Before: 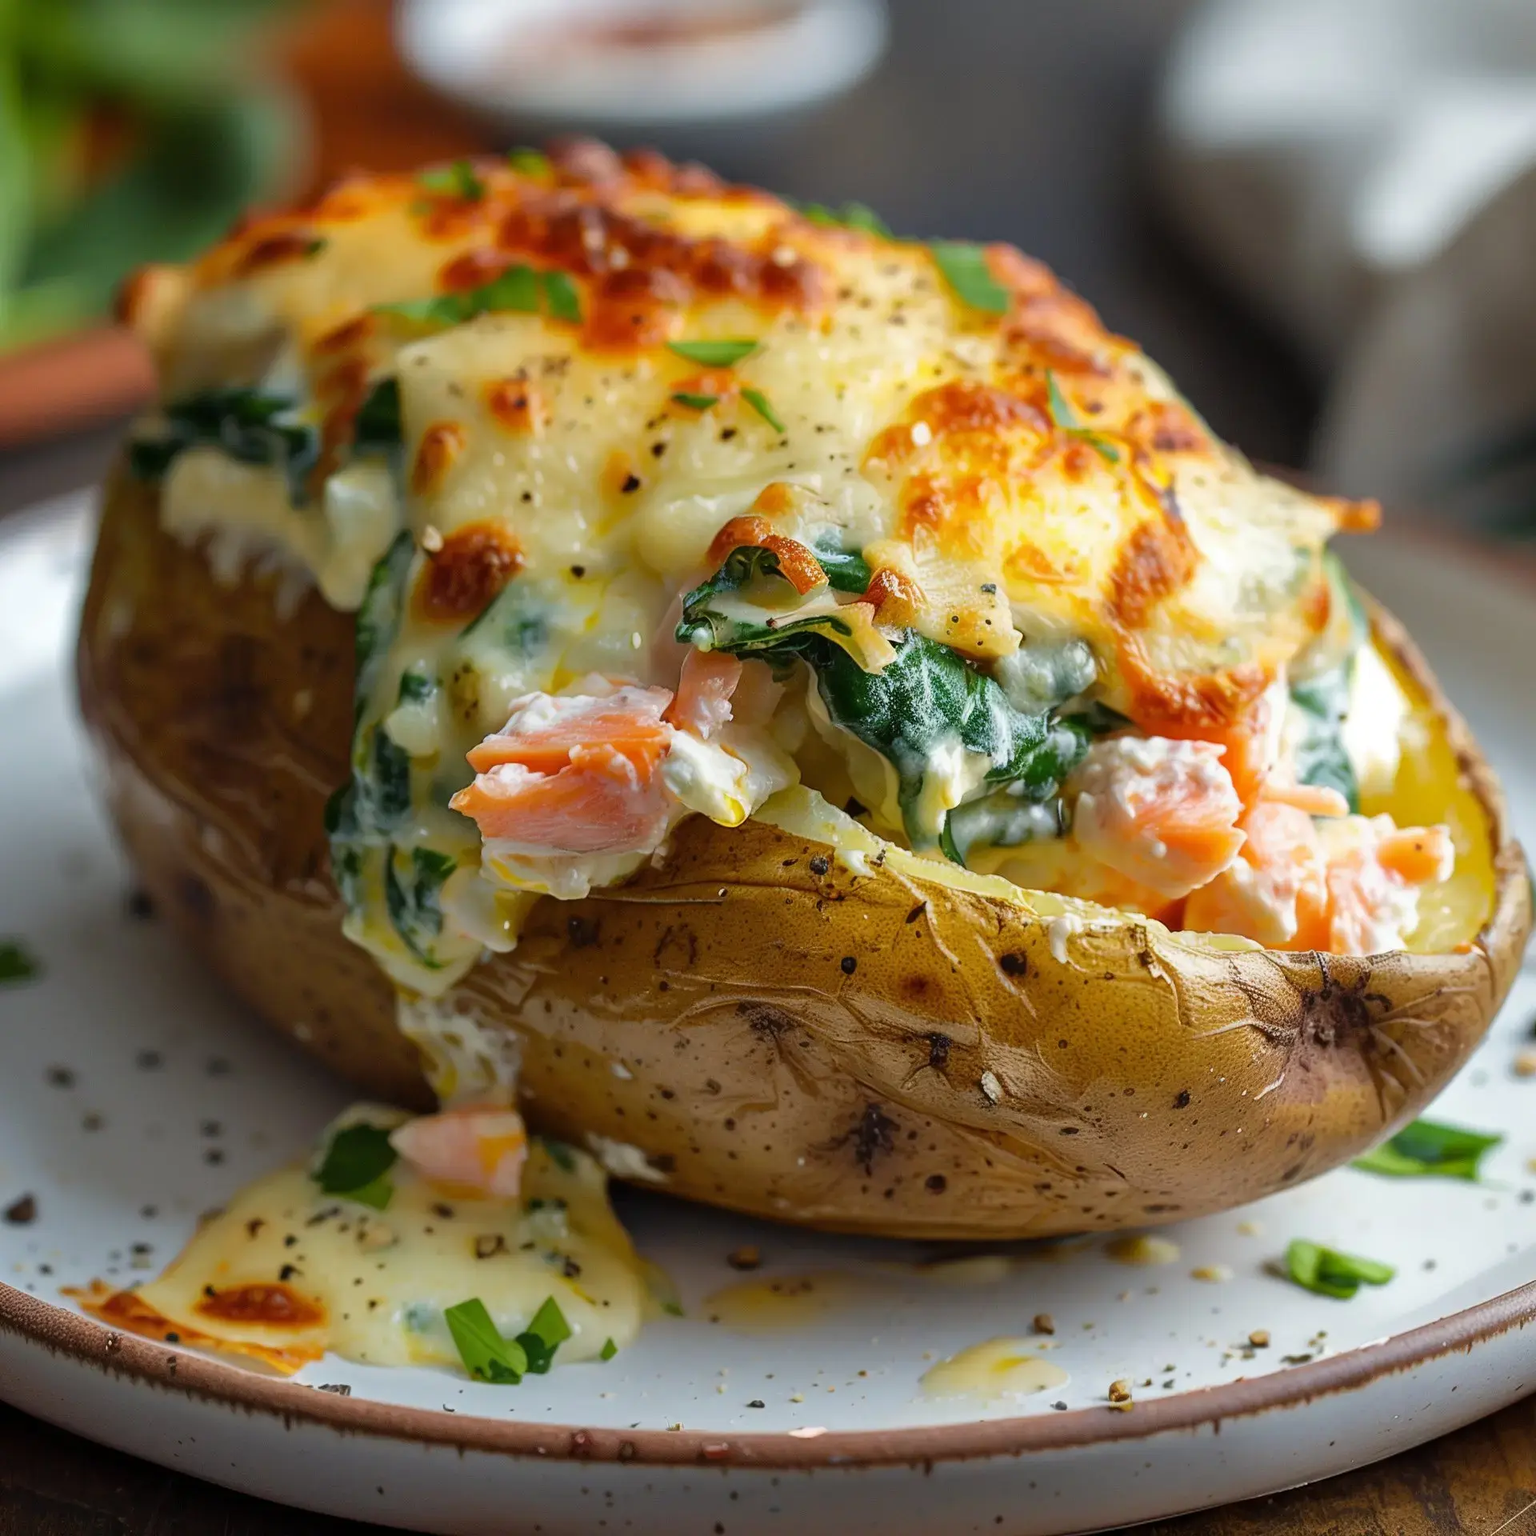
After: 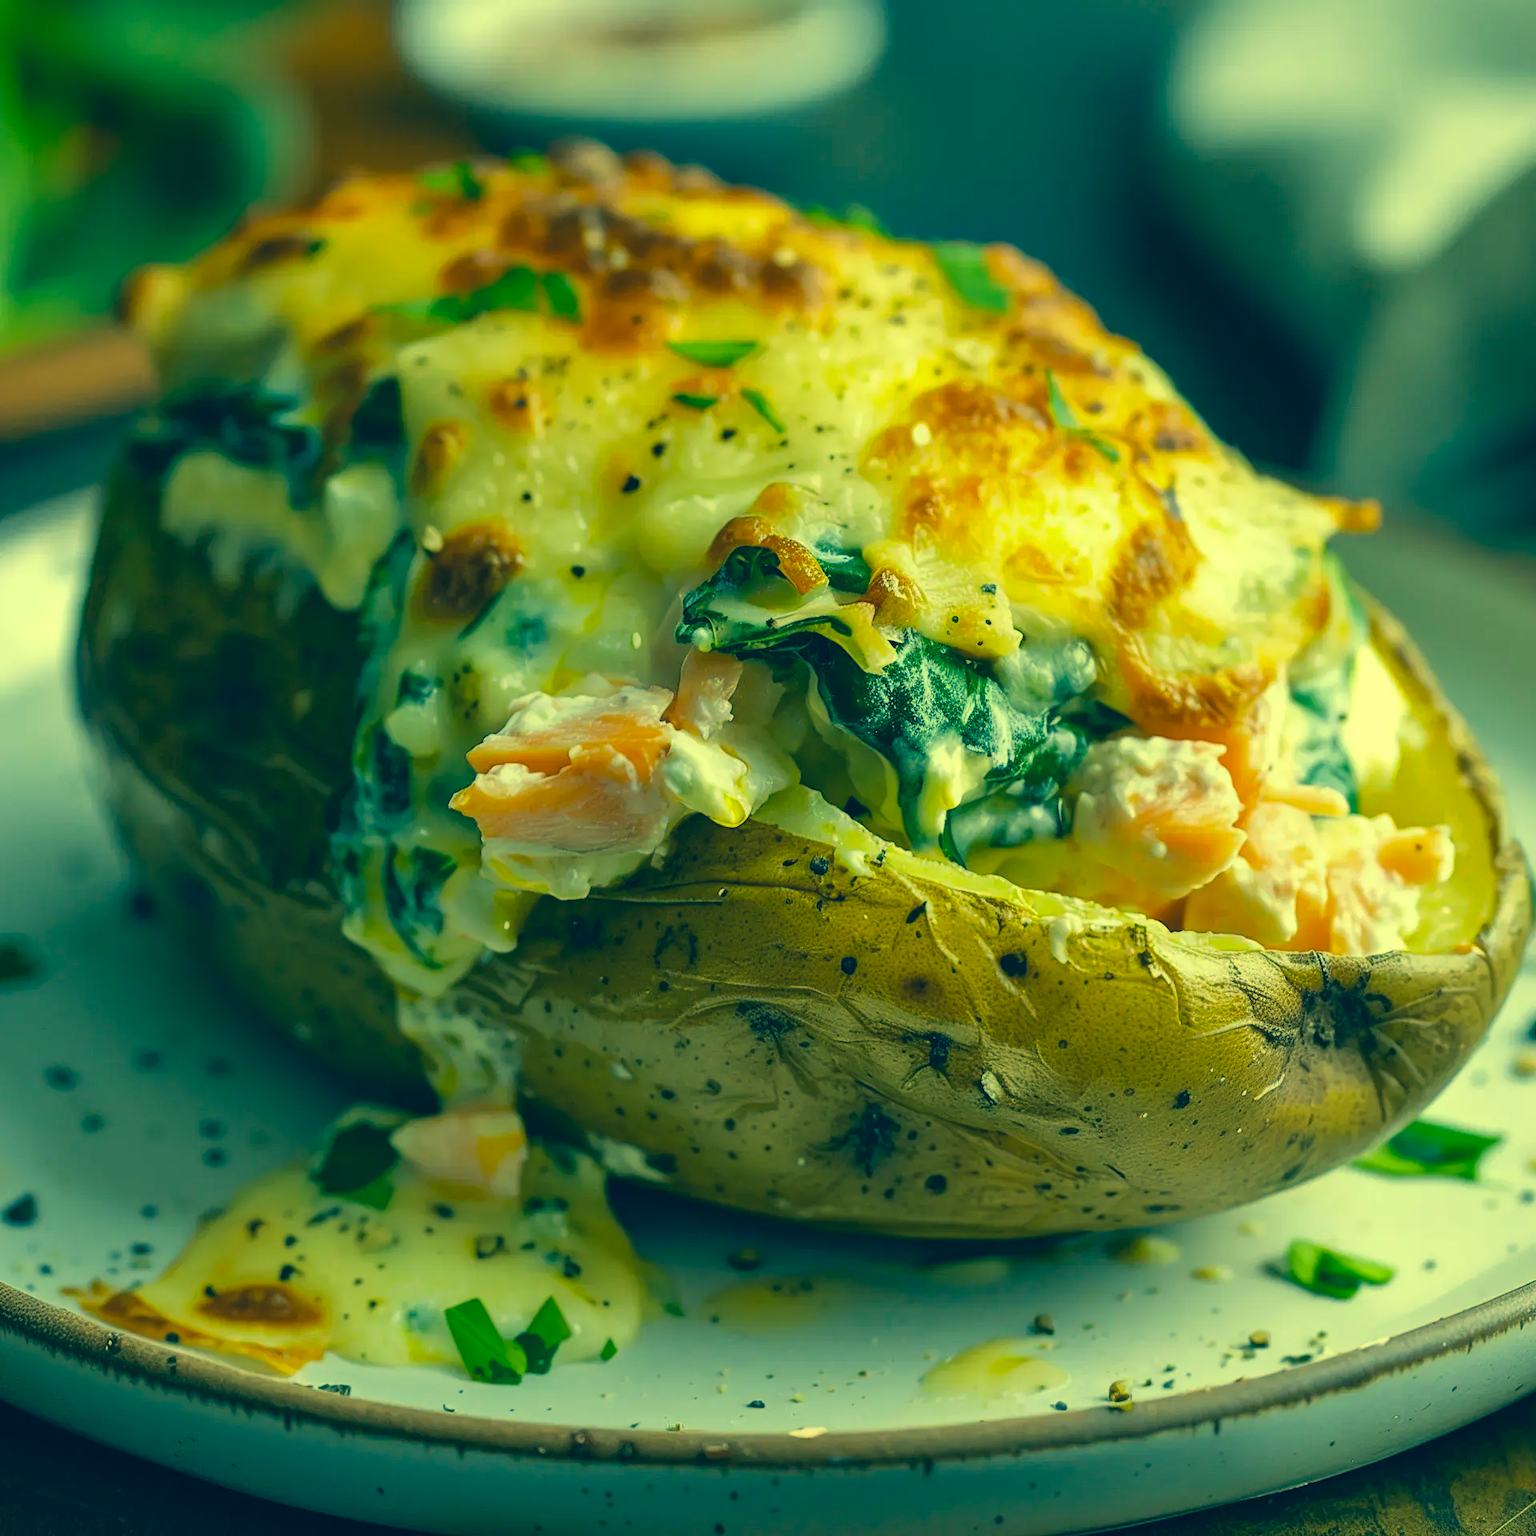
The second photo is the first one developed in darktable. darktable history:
white balance: red 1.045, blue 0.932
color correction: highlights a* -15.58, highlights b* 40, shadows a* -40, shadows b* -26.18
